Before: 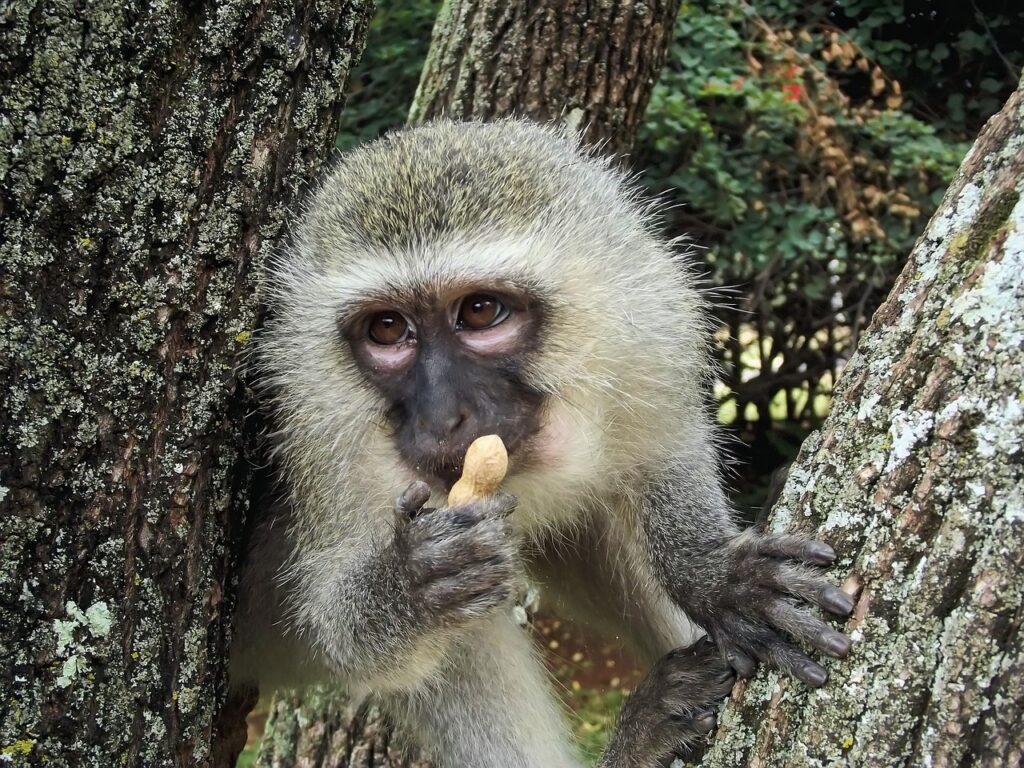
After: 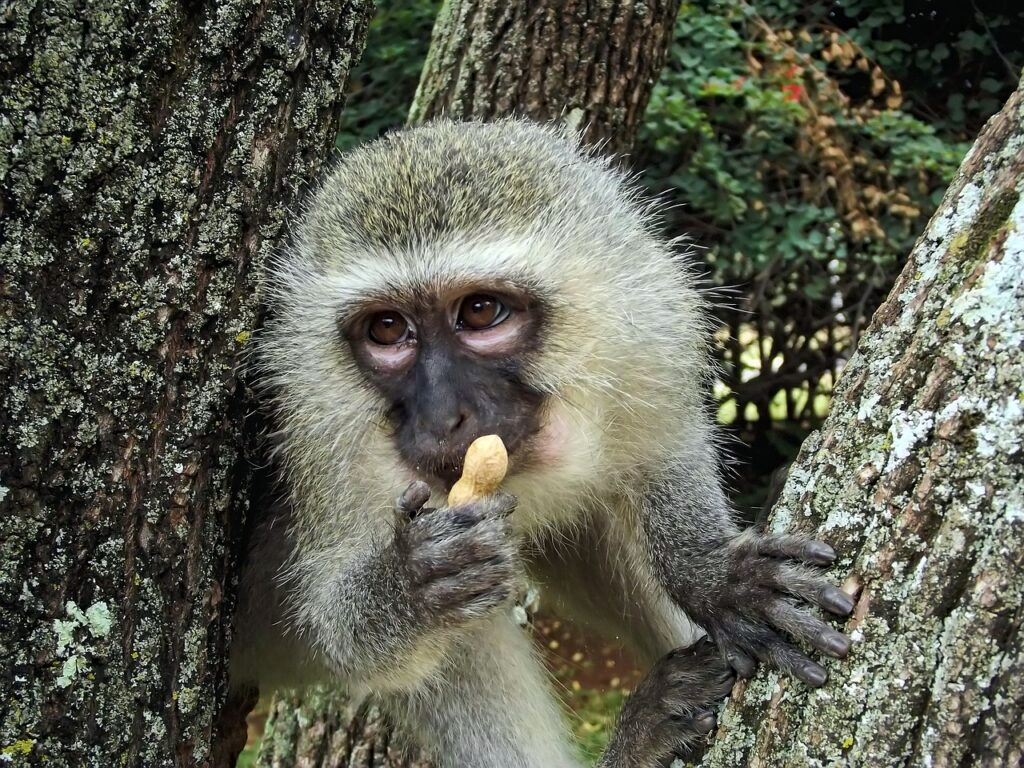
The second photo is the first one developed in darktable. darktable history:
white balance: red 0.978, blue 0.999
color balance rgb: perceptual saturation grading › global saturation 3.7%, global vibrance 5.56%, contrast 3.24%
haze removal: compatibility mode true, adaptive false
